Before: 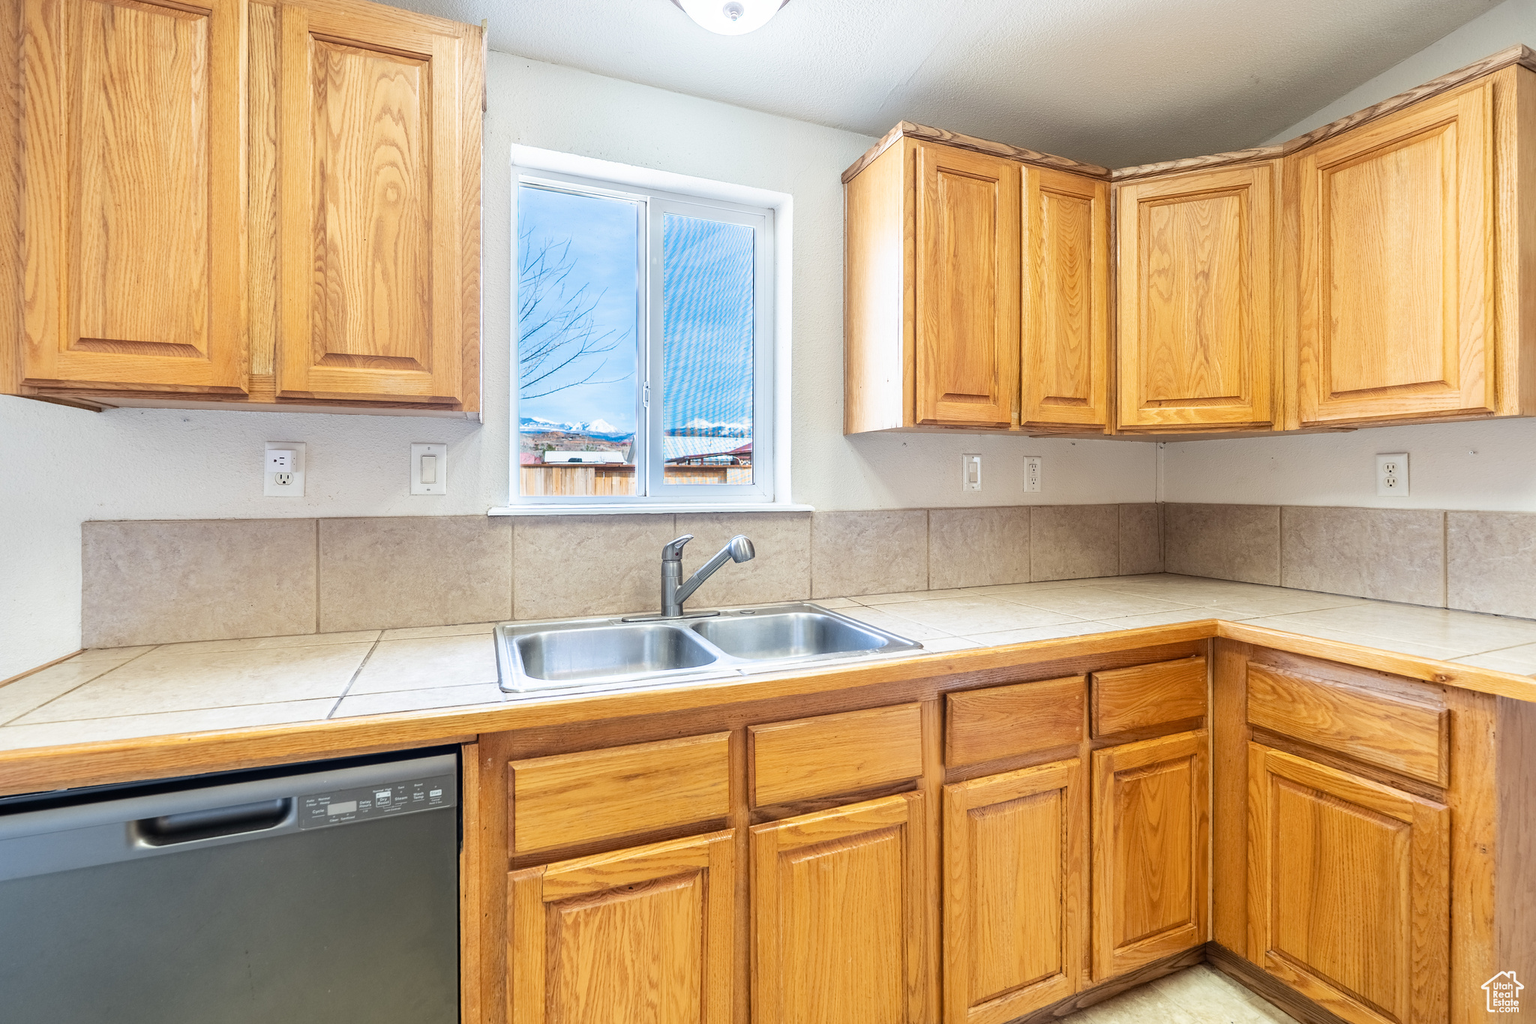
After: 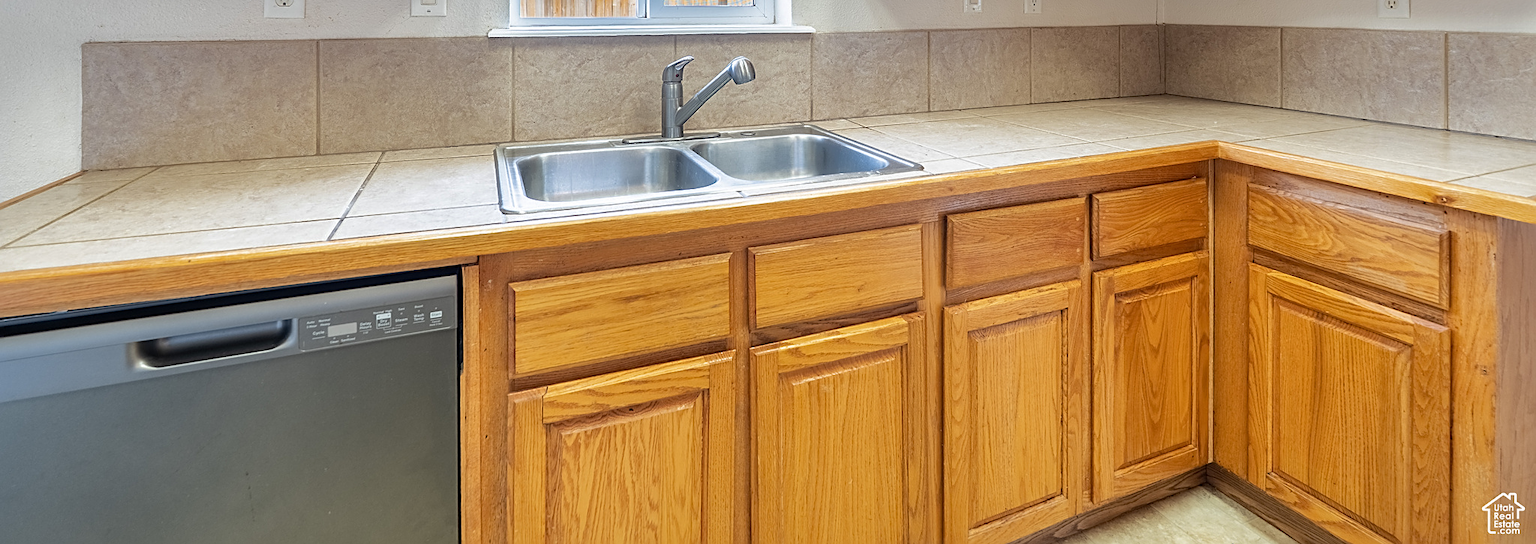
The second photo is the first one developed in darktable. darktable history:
crop and rotate: top 46.766%, right 0.009%
shadows and highlights: shadows 39.36, highlights -60.1, highlights color adjustment 46.71%
sharpen: on, module defaults
